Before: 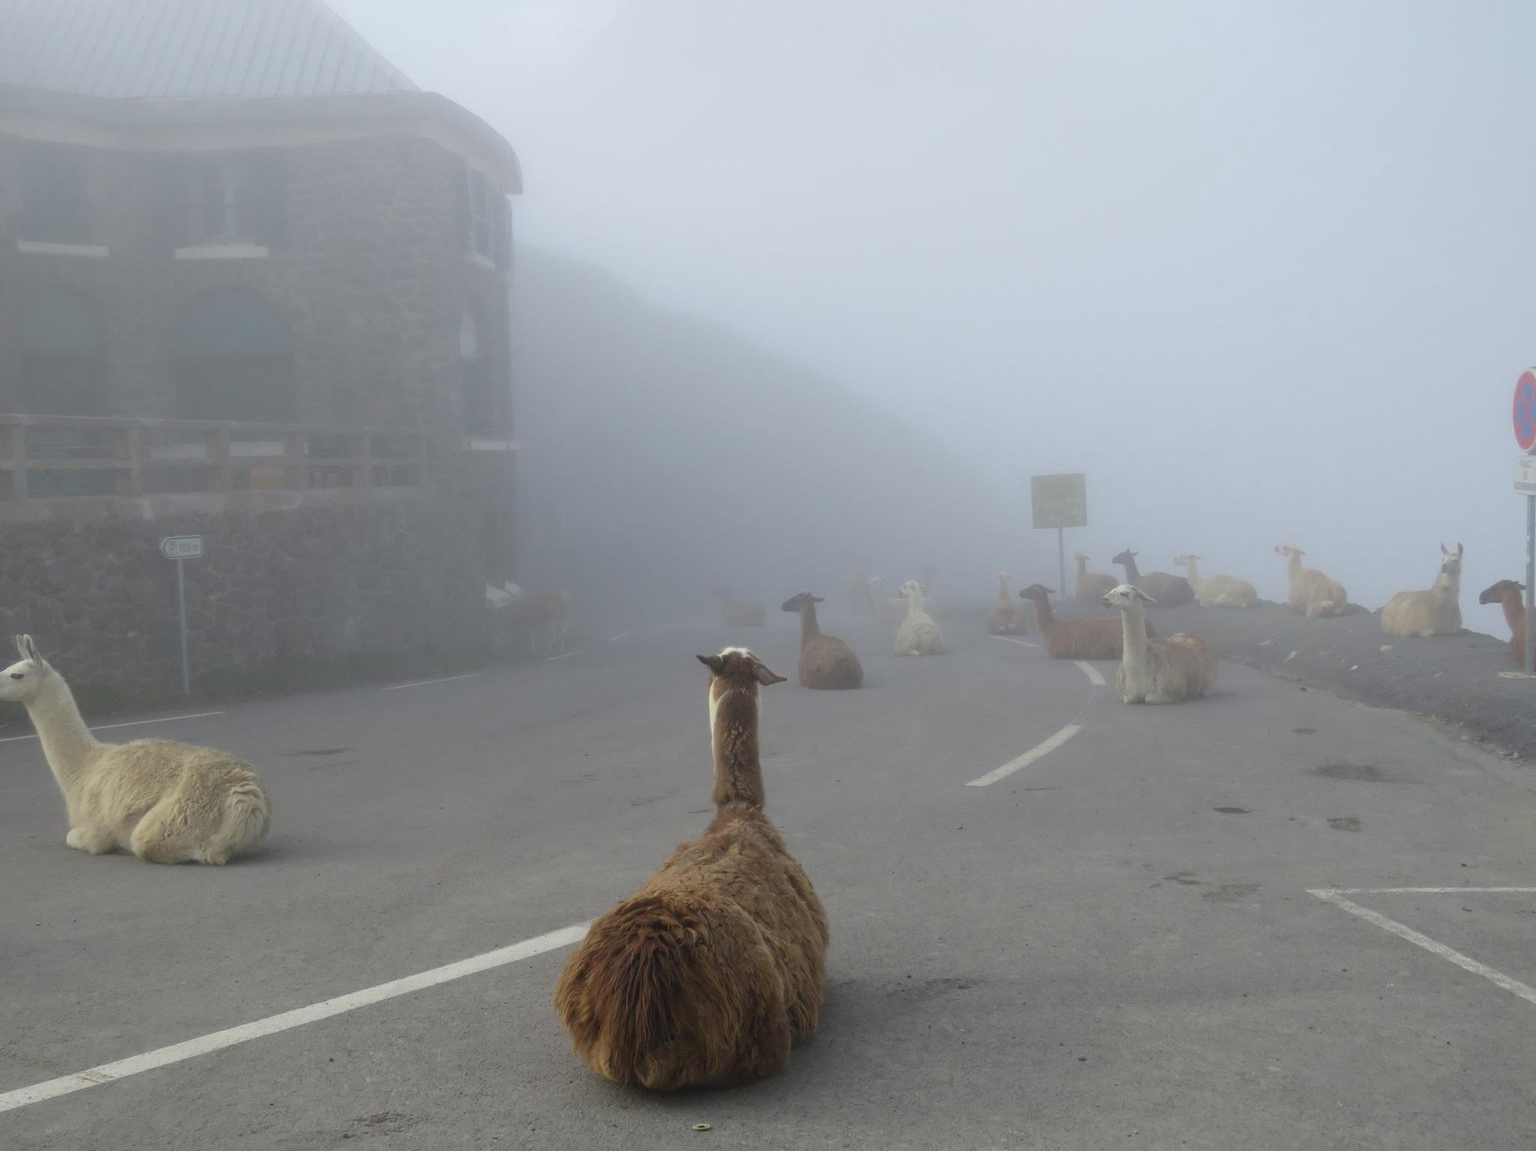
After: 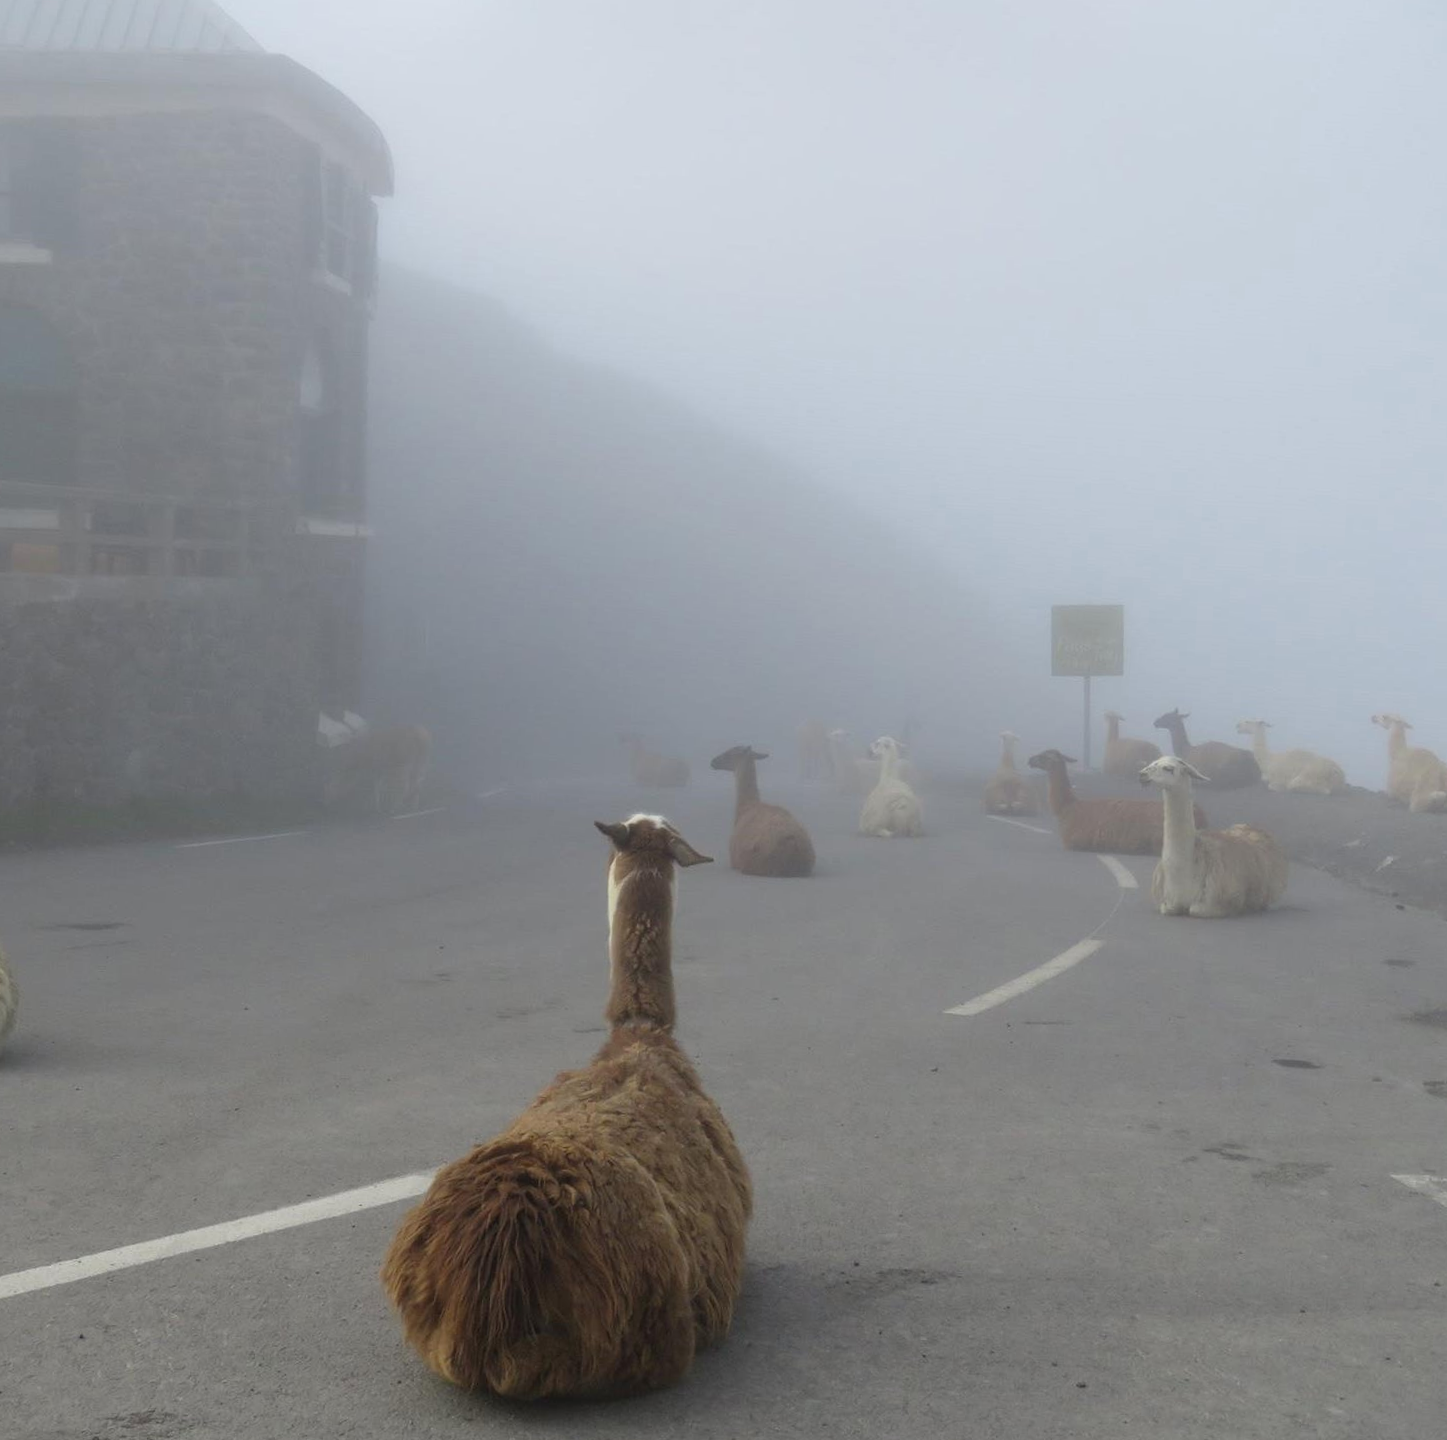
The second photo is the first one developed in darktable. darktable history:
crop and rotate: angle -2.83°, left 13.909%, top 0.034%, right 10.827%, bottom 0.05%
